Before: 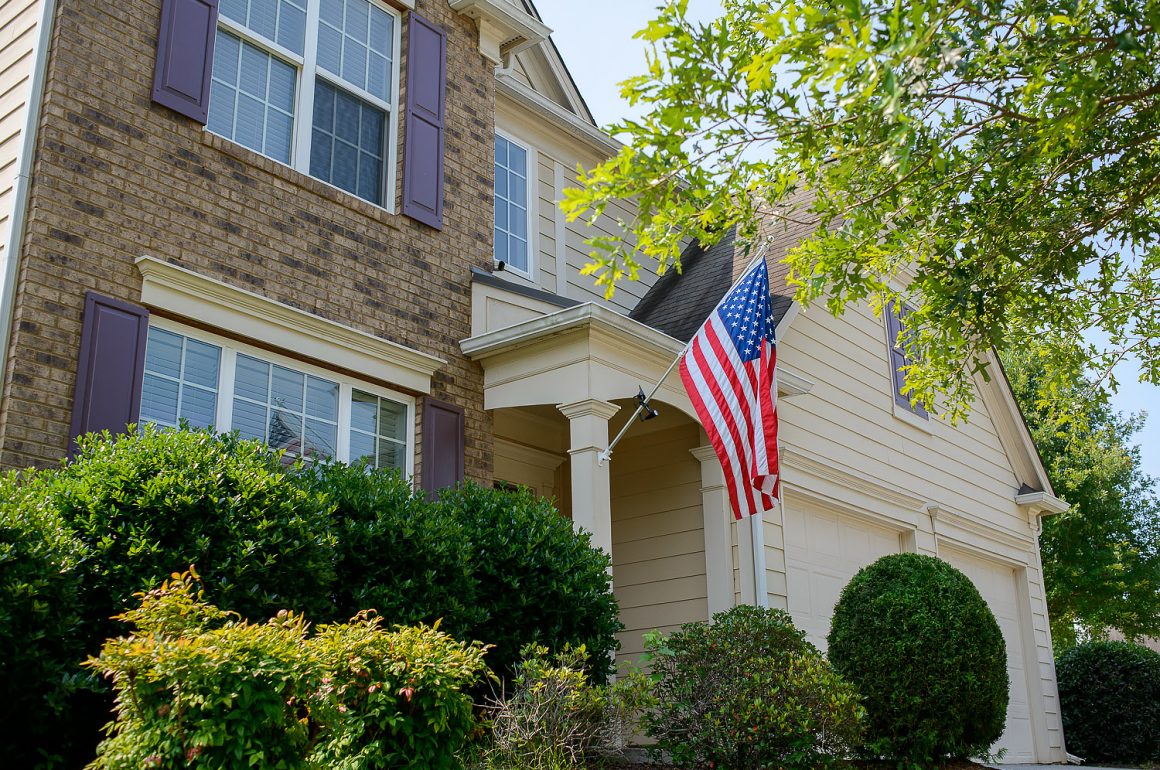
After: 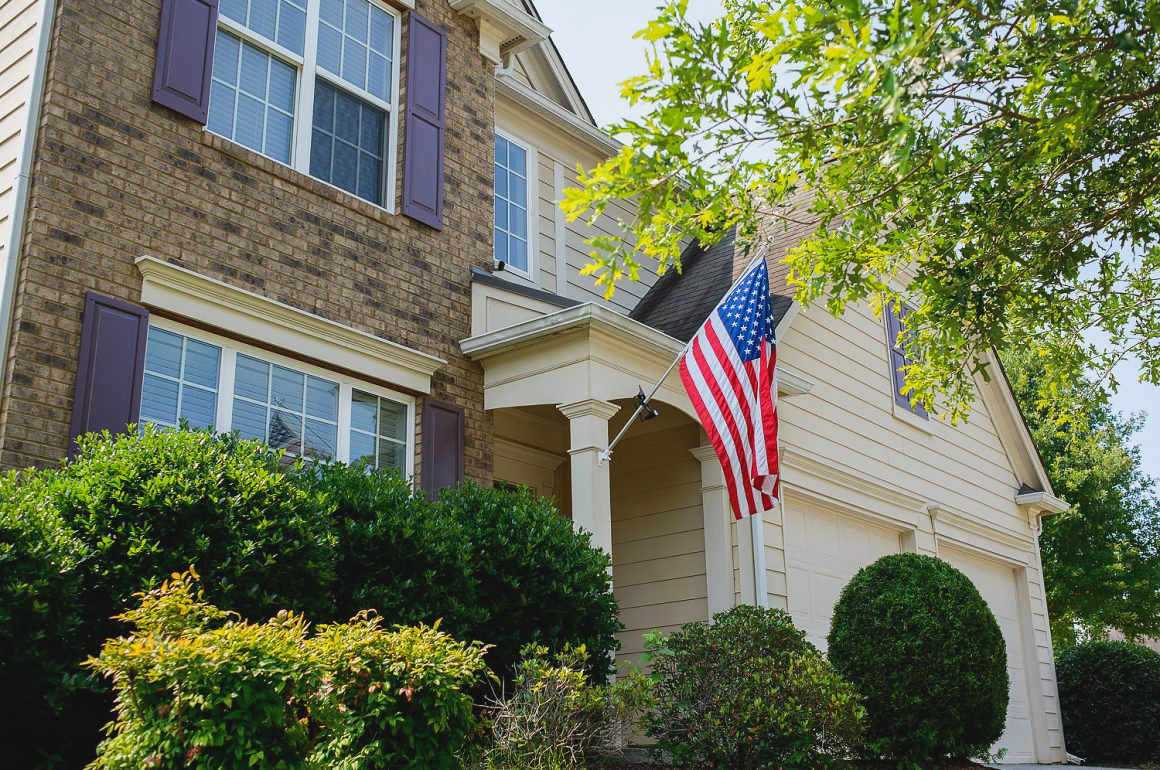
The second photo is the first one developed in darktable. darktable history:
tone curve: curves: ch0 [(0, 0.045) (0.155, 0.169) (0.46, 0.466) (0.751, 0.788) (1, 0.961)]; ch1 [(0, 0) (0.43, 0.408) (0.472, 0.469) (0.505, 0.503) (0.553, 0.563) (0.592, 0.581) (0.631, 0.625) (1, 1)]; ch2 [(0, 0) (0.505, 0.495) (0.55, 0.557) (0.583, 0.573) (1, 1)], preserve colors none
